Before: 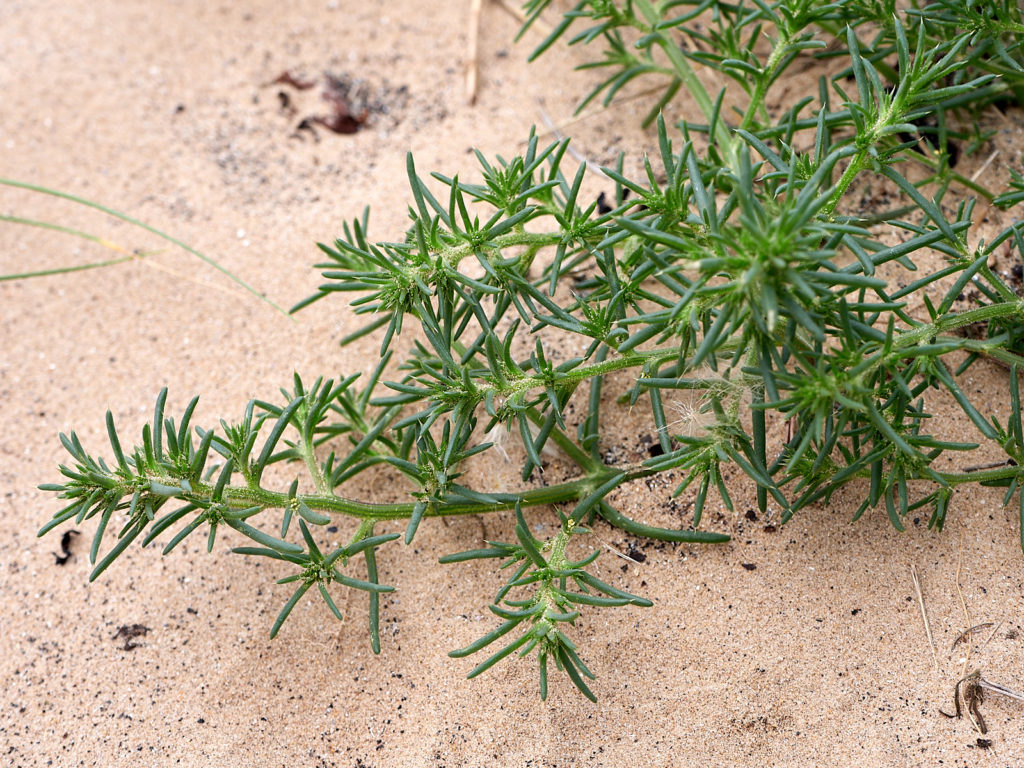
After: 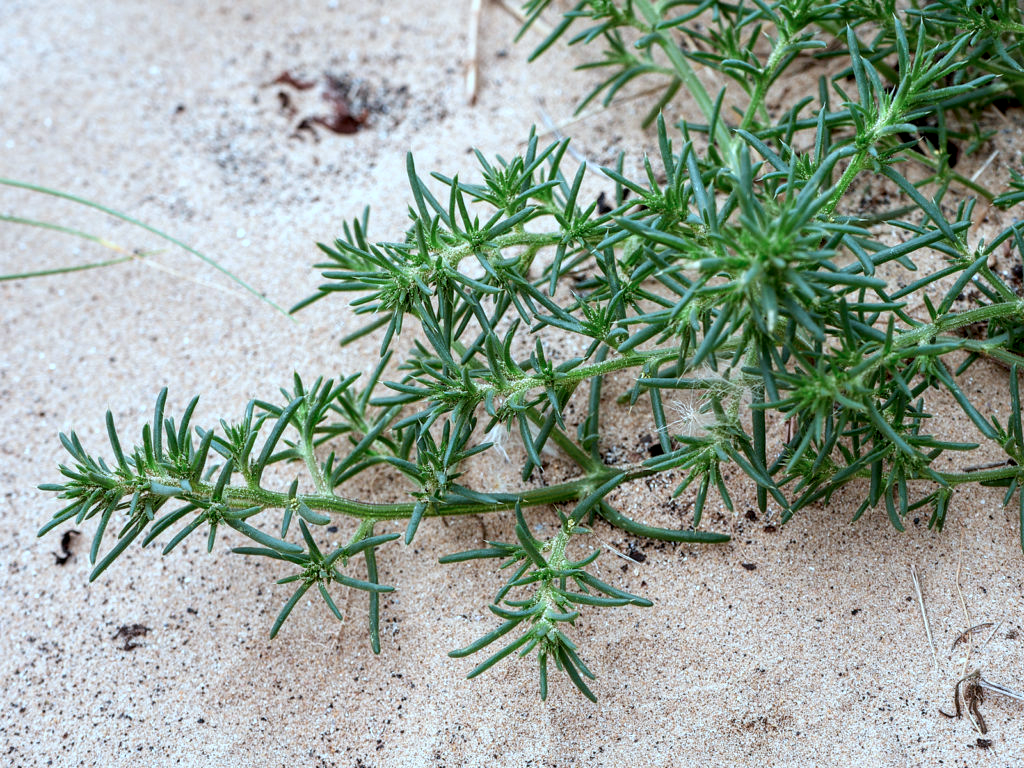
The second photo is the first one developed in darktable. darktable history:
color correction: highlights a* -10.69, highlights b* -19.19
local contrast: detail 130%
